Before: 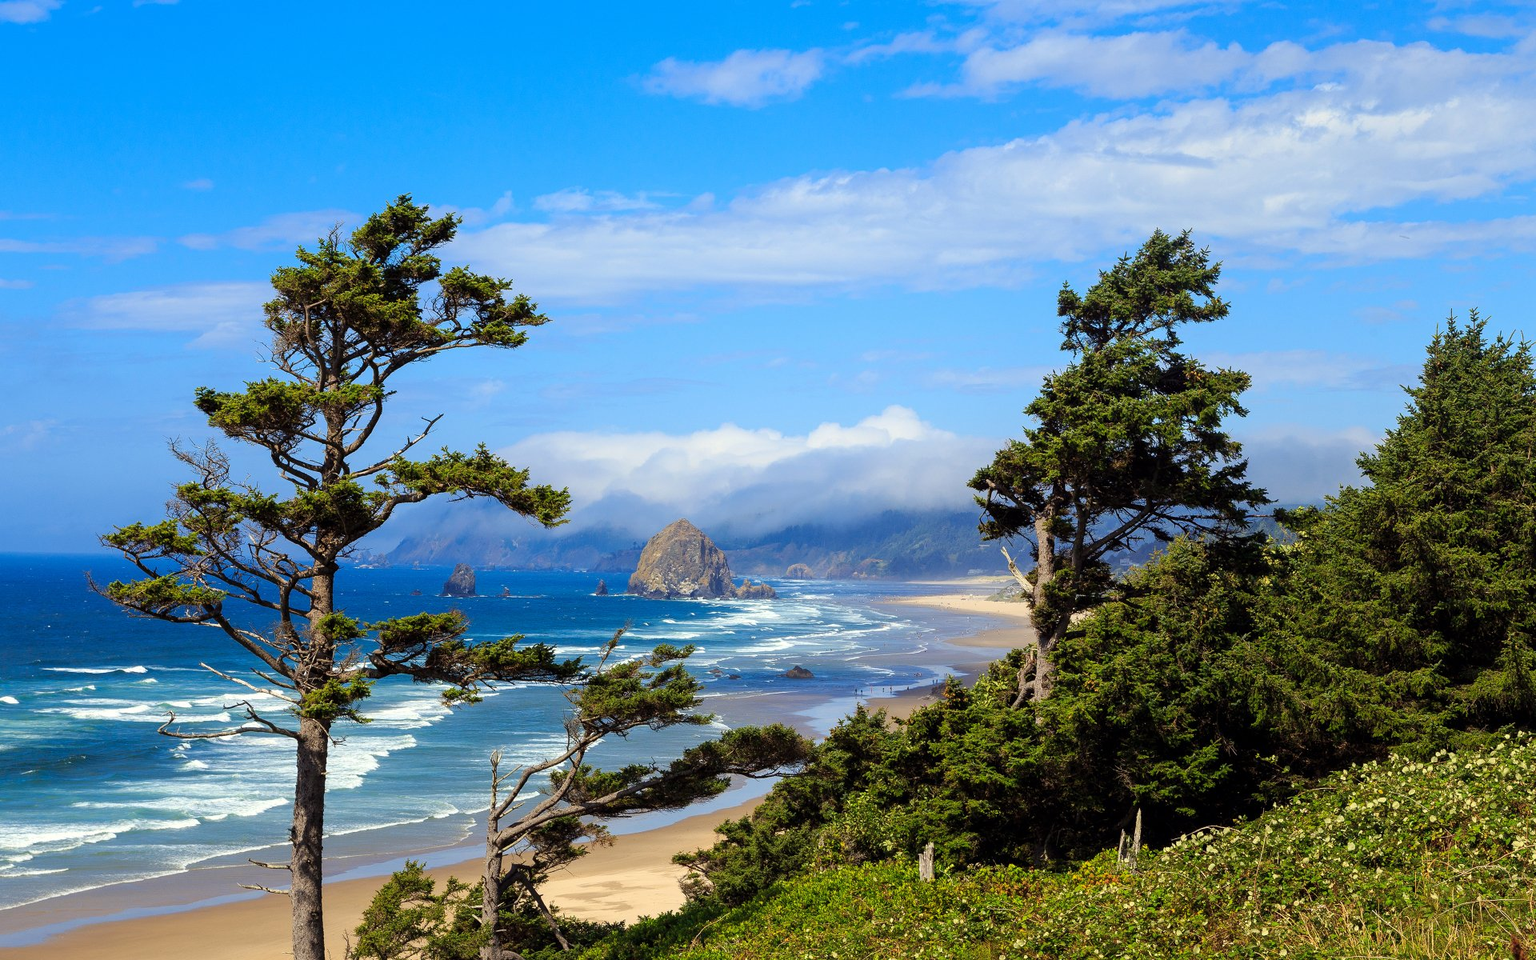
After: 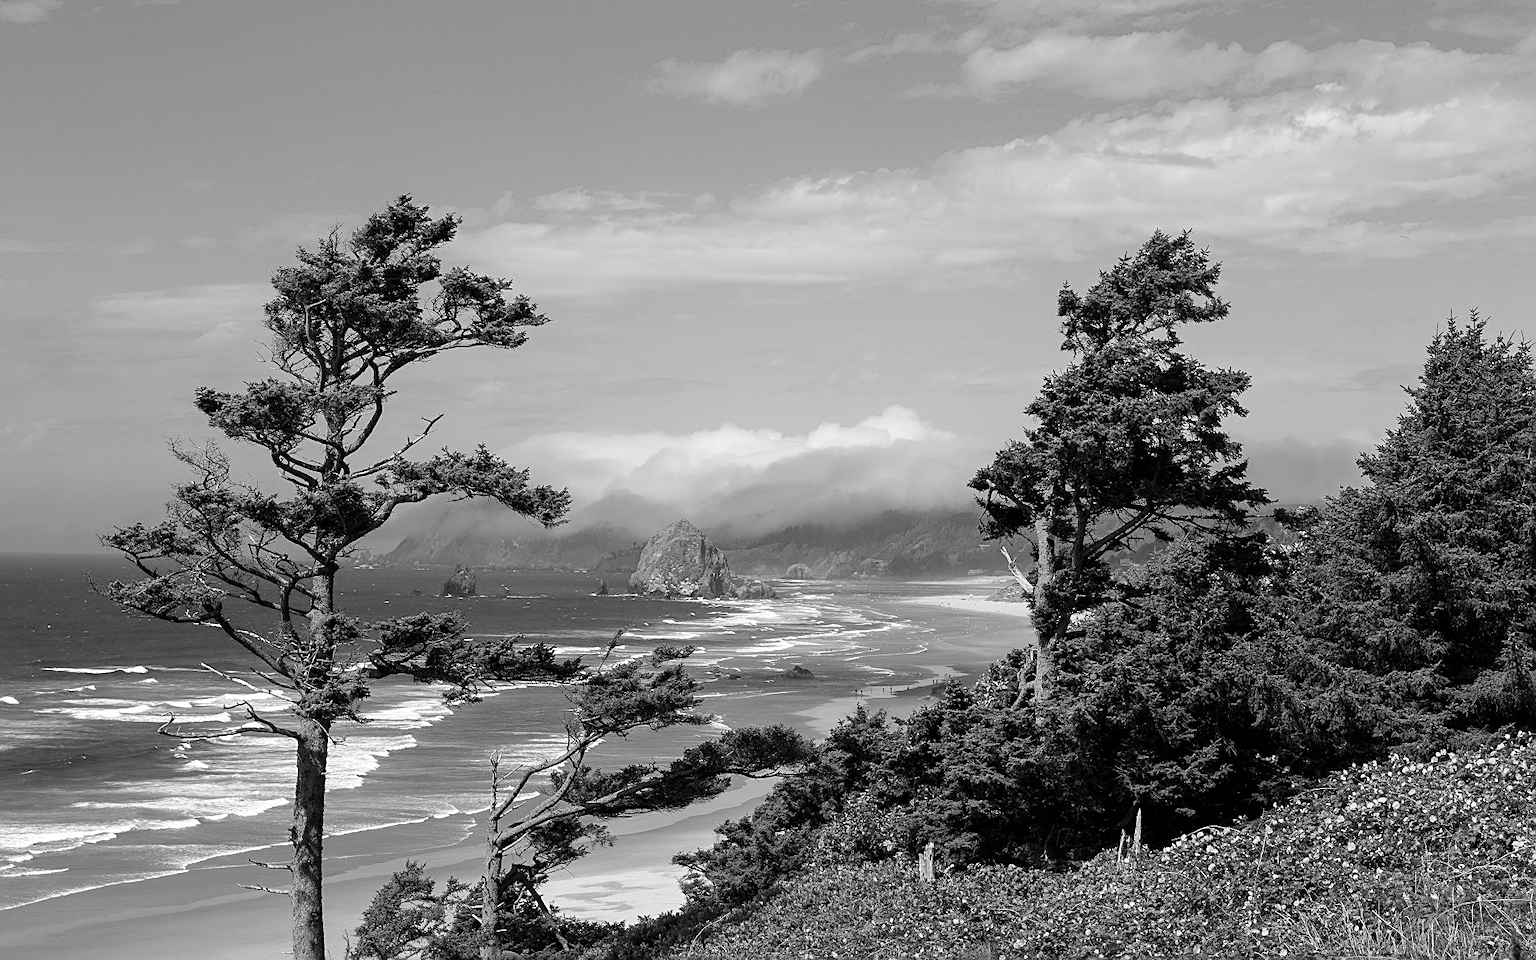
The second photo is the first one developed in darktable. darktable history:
sharpen: on, module defaults
contrast brightness saturation: saturation -0.05
color zones: curves: ch1 [(0, 0.469) (0.01, 0.469) (0.12, 0.446) (0.248, 0.469) (0.5, 0.5) (0.748, 0.5) (0.99, 0.469) (1, 0.469)]
monochrome: on, module defaults
